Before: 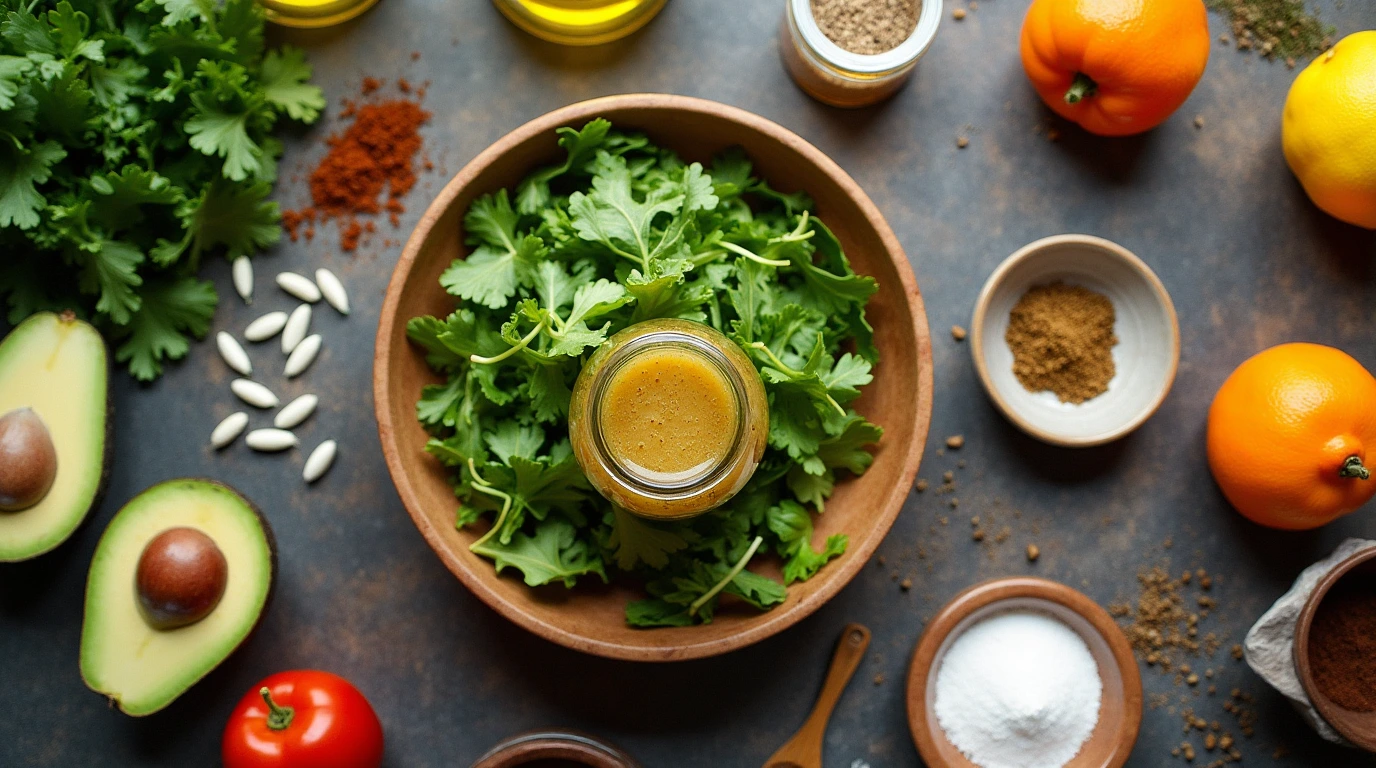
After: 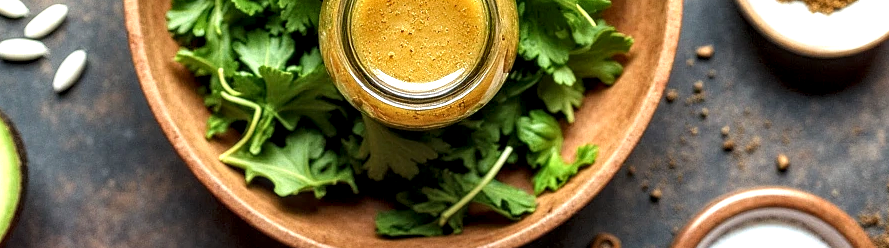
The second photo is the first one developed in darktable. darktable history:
exposure: black level correction 0, exposure 0.596 EV, compensate highlight preservation false
crop: left 18.21%, top 50.825%, right 17.115%, bottom 16.871%
local contrast: highlights 77%, shadows 56%, detail 175%, midtone range 0.429
